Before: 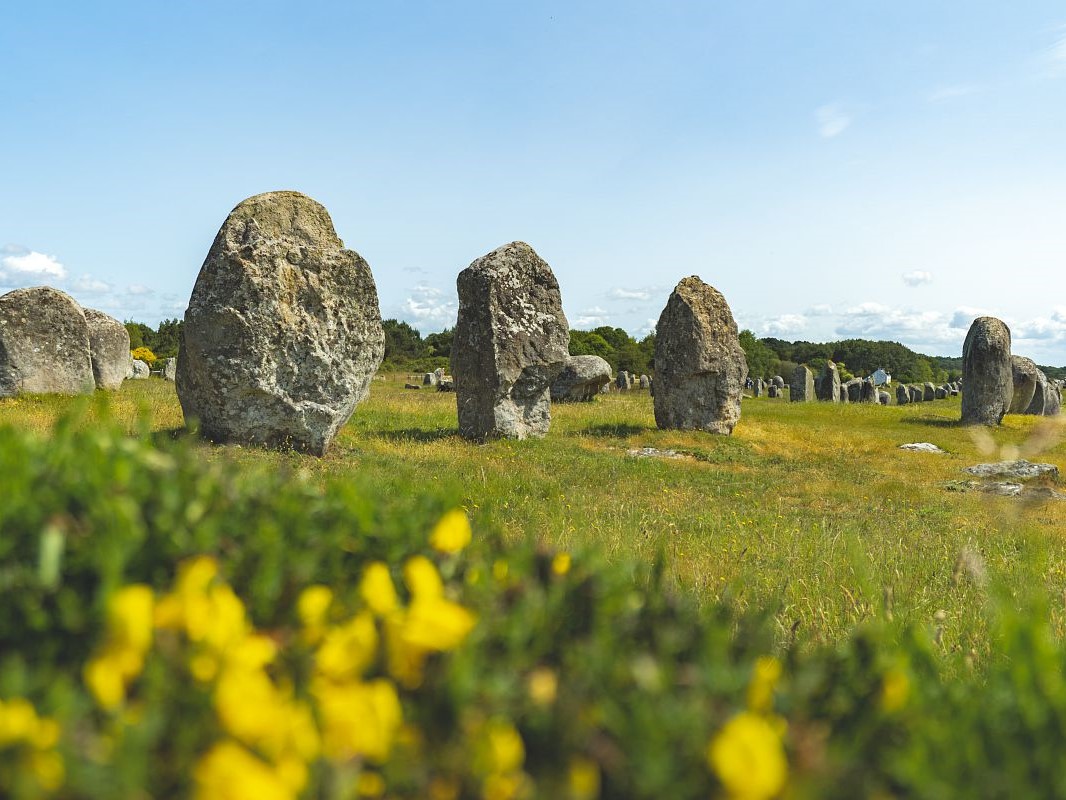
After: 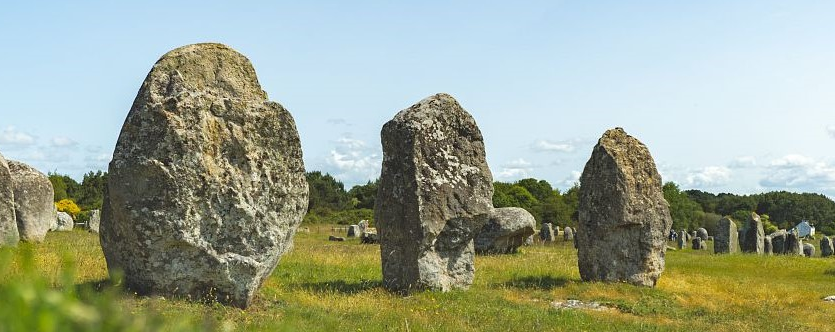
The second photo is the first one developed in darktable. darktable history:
crop: left 7.147%, top 18.529%, right 14.46%, bottom 39.95%
